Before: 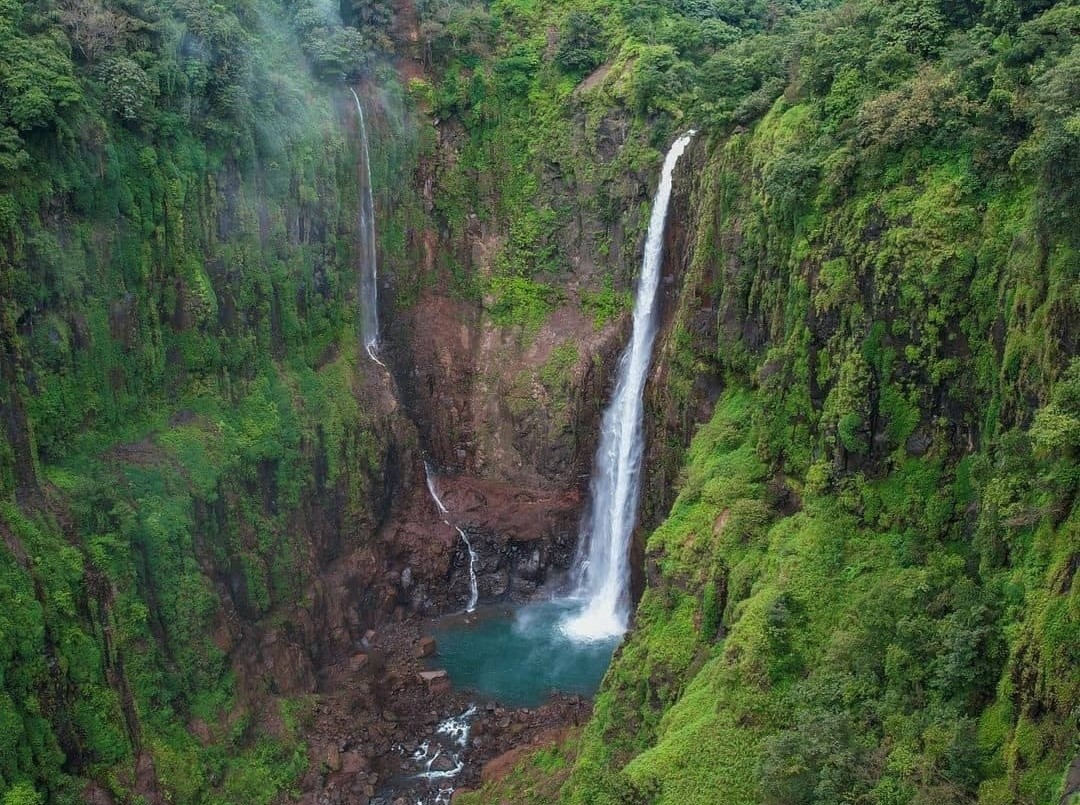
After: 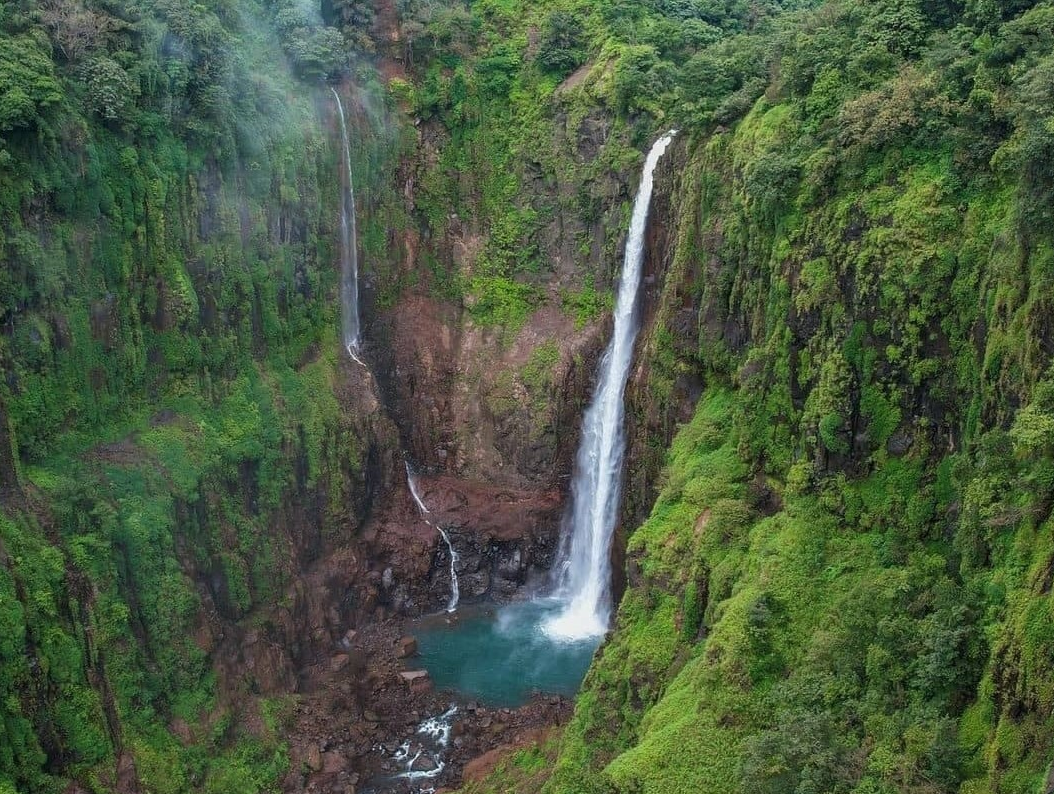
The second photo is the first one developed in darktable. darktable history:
crop and rotate: left 1.774%, right 0.633%, bottom 1.28%
shadows and highlights: shadows 24.5, highlights -78.15, soften with gaussian
